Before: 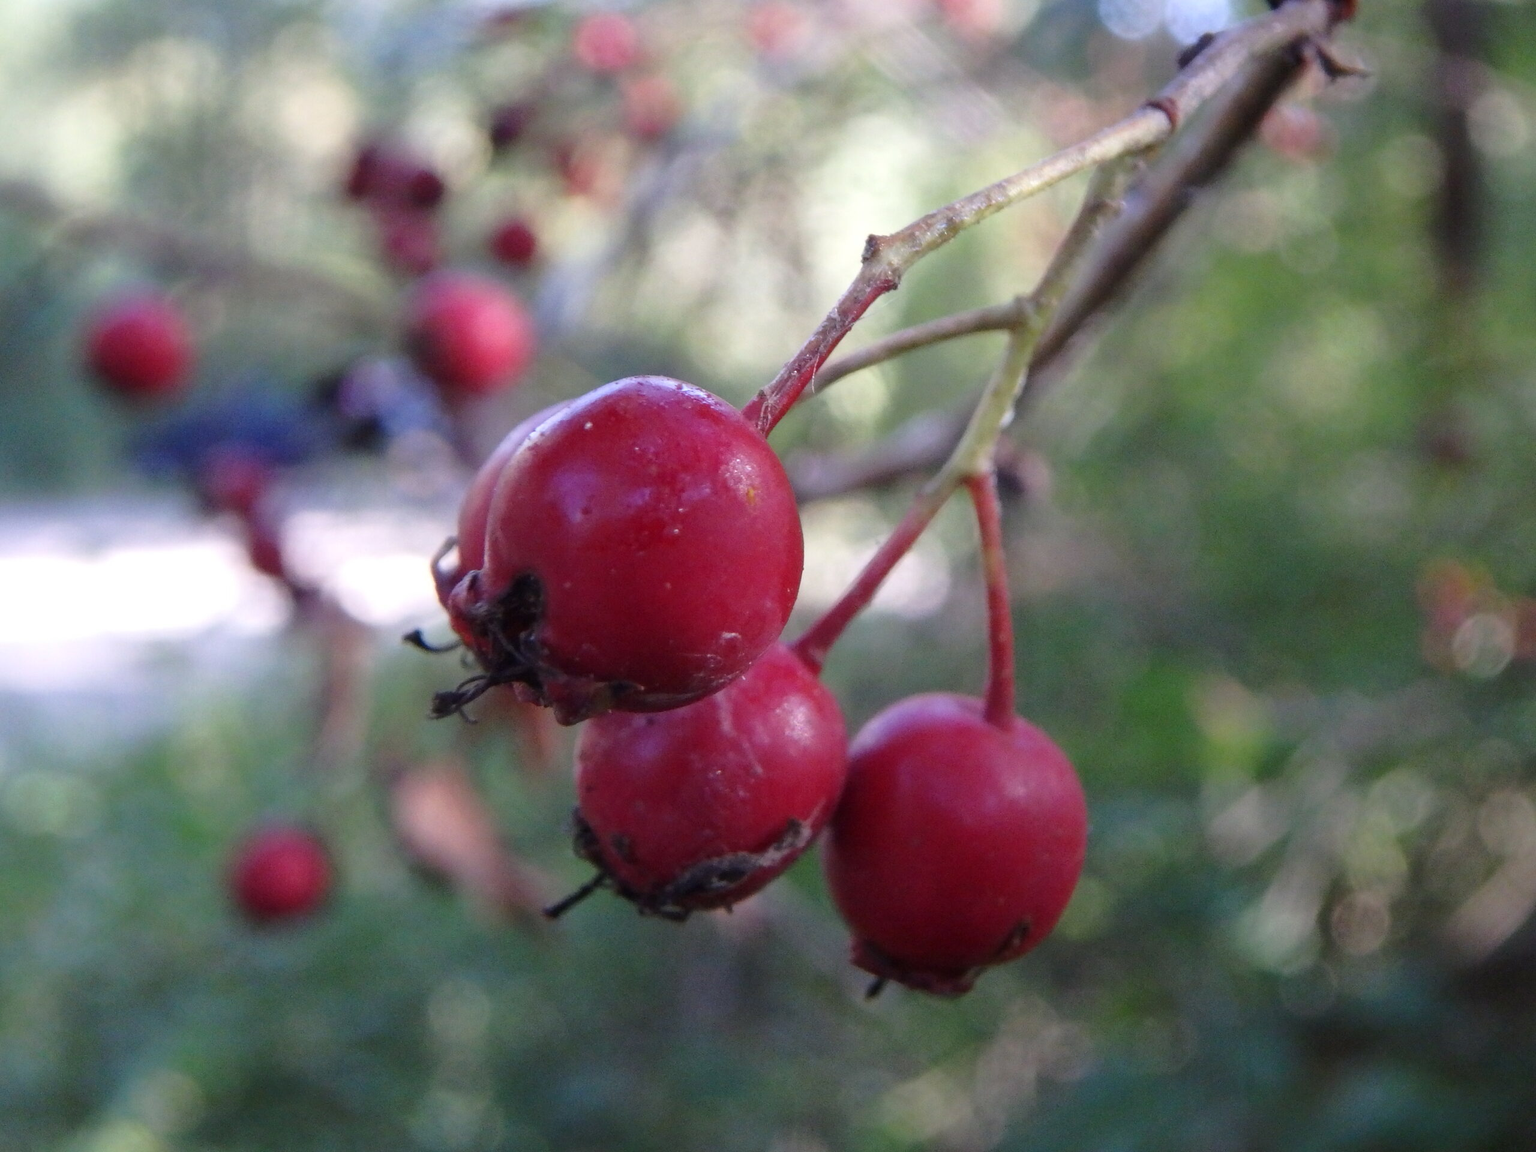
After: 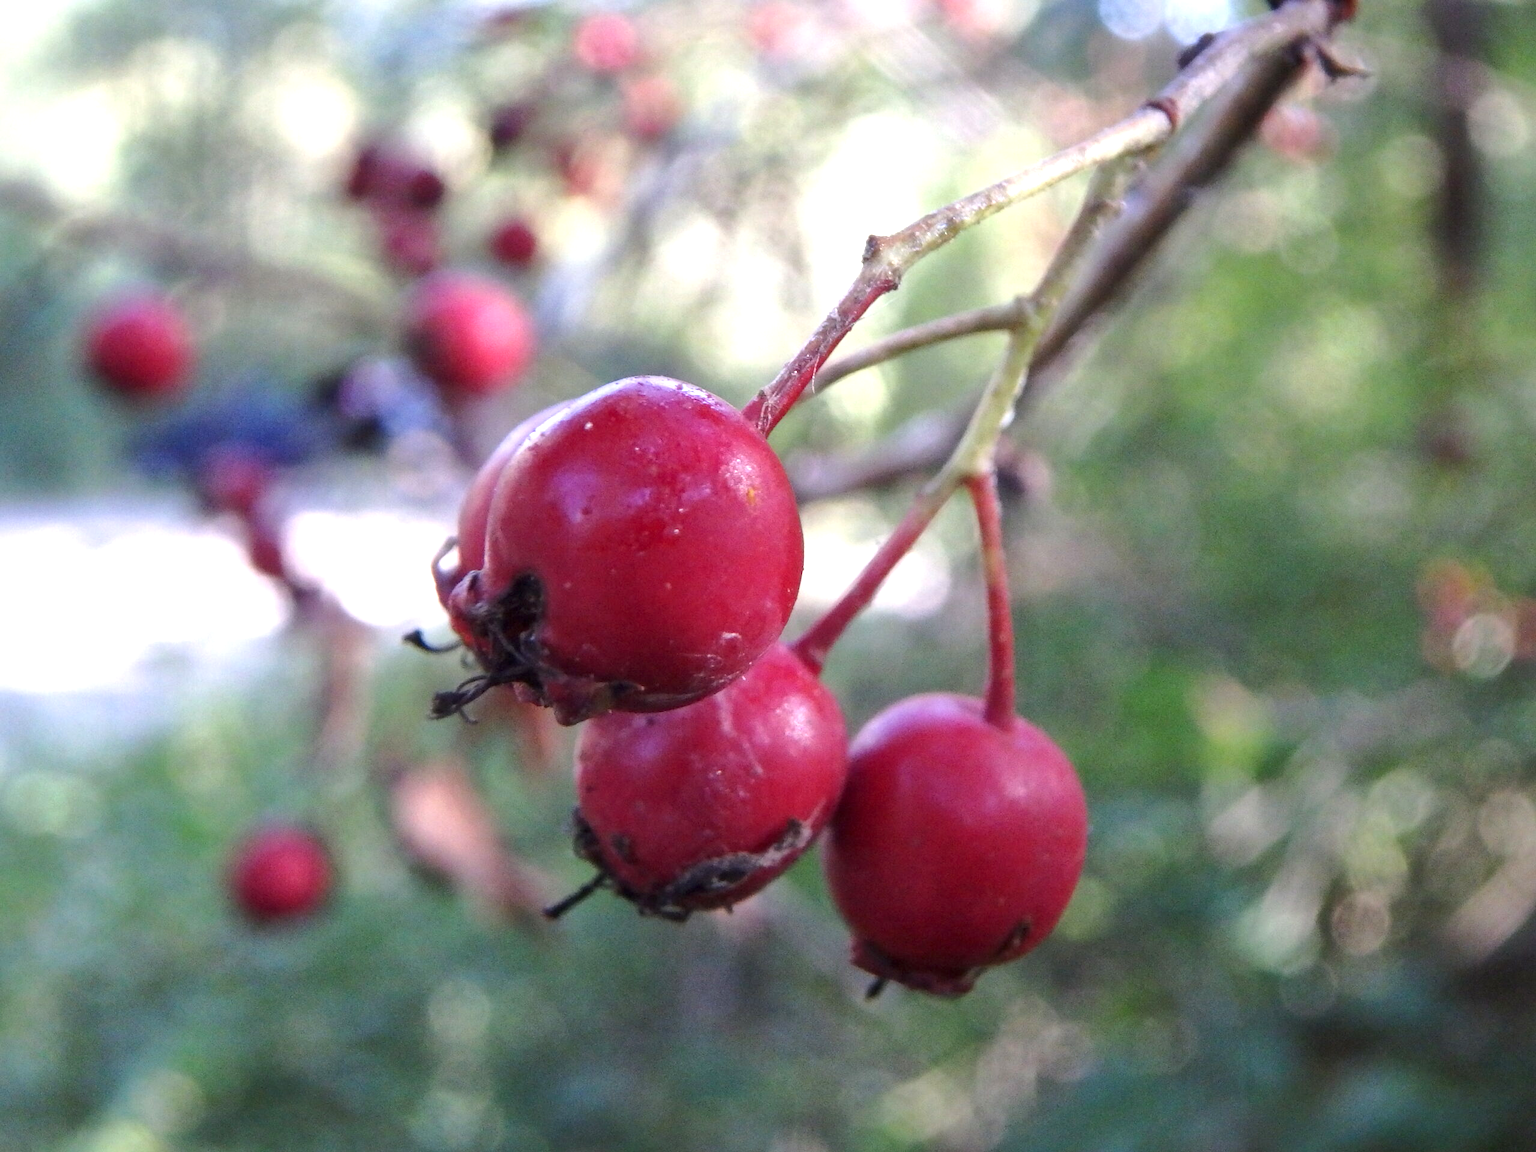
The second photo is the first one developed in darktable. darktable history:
local contrast: mode bilateral grid, contrast 20, coarseness 50, detail 120%, midtone range 0.2
exposure: exposure 0.7 EV, compensate highlight preservation false
